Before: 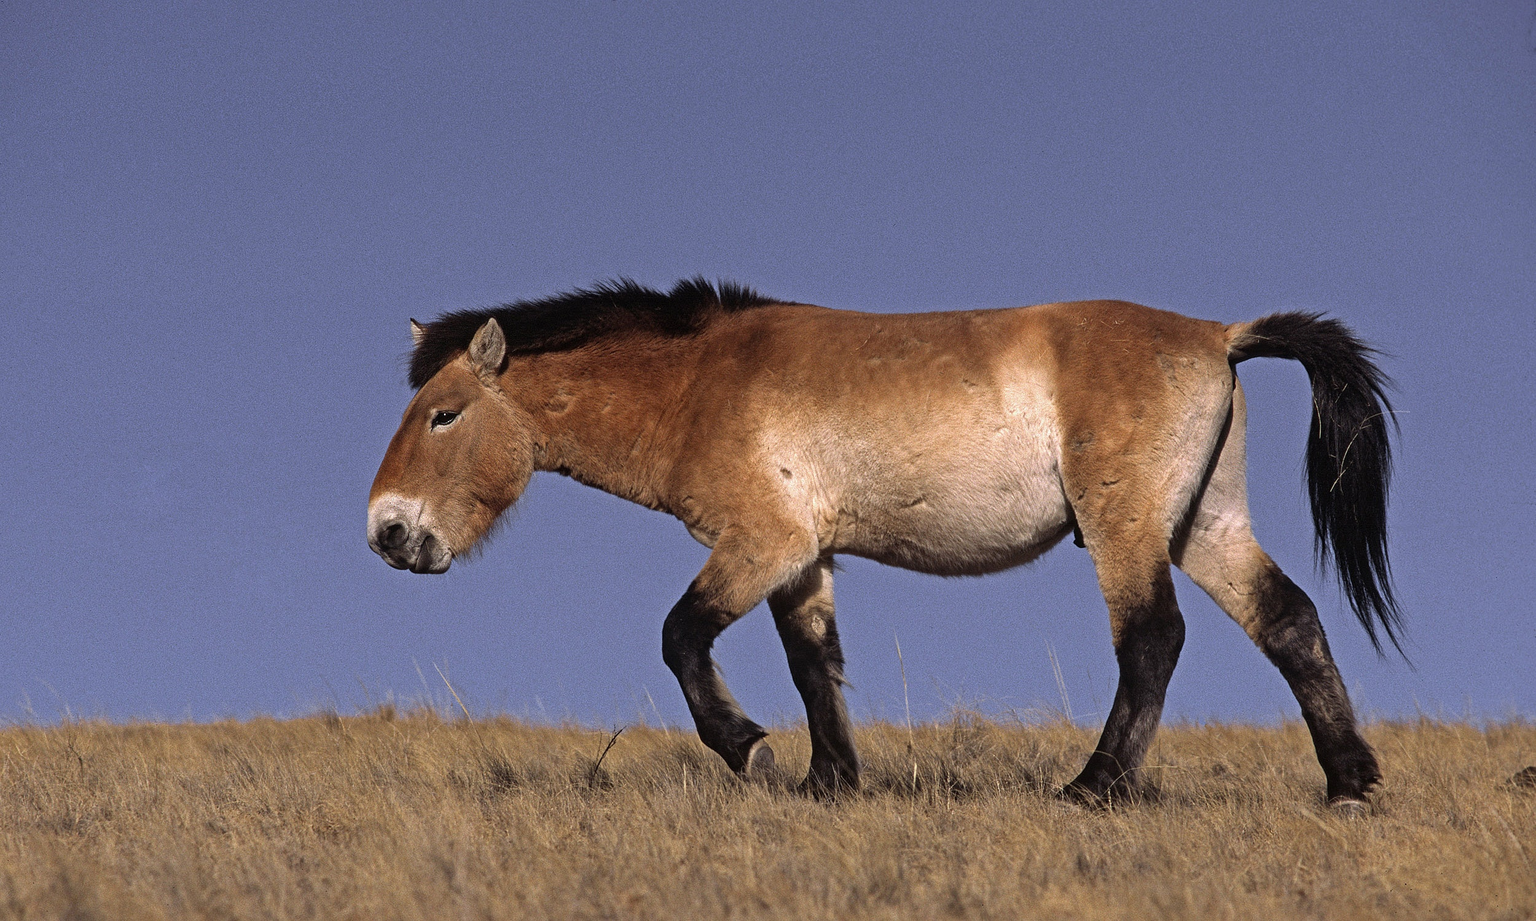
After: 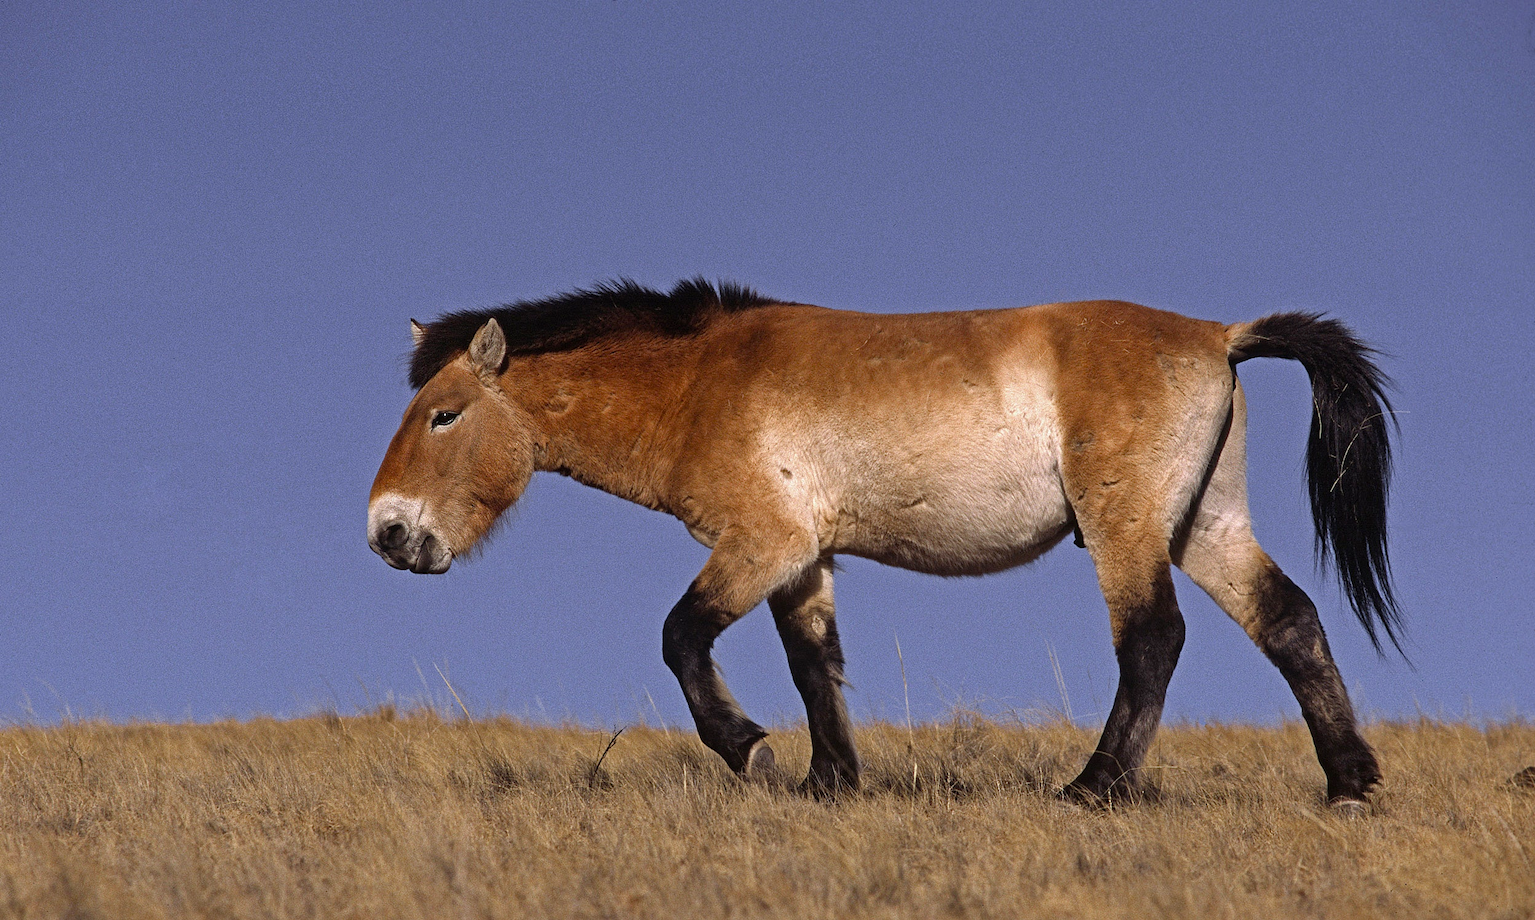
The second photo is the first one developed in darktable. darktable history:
color balance rgb: linear chroma grading › global chroma 8.702%, perceptual saturation grading › global saturation 0.999%, perceptual saturation grading › highlights -18.805%, perceptual saturation grading › mid-tones 6.934%, perceptual saturation grading › shadows 27.337%
